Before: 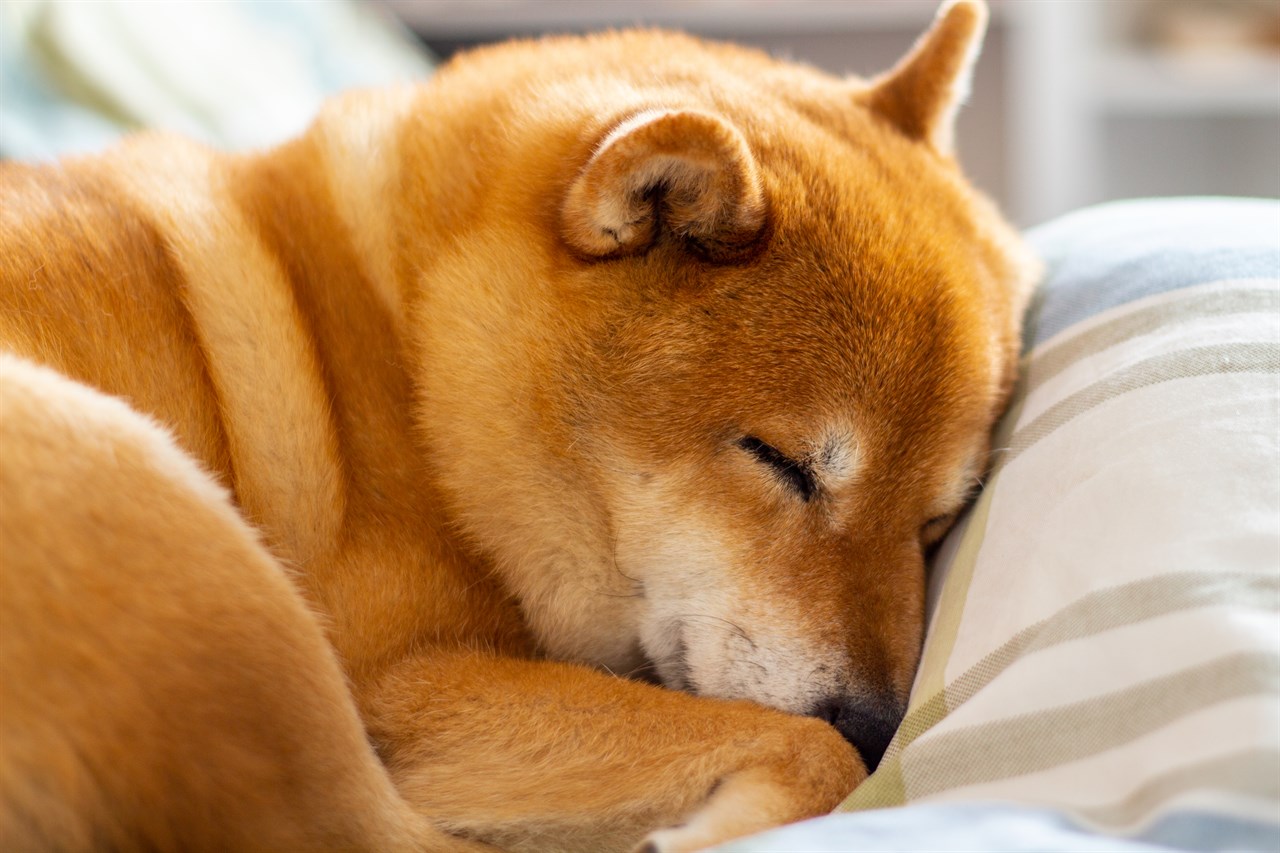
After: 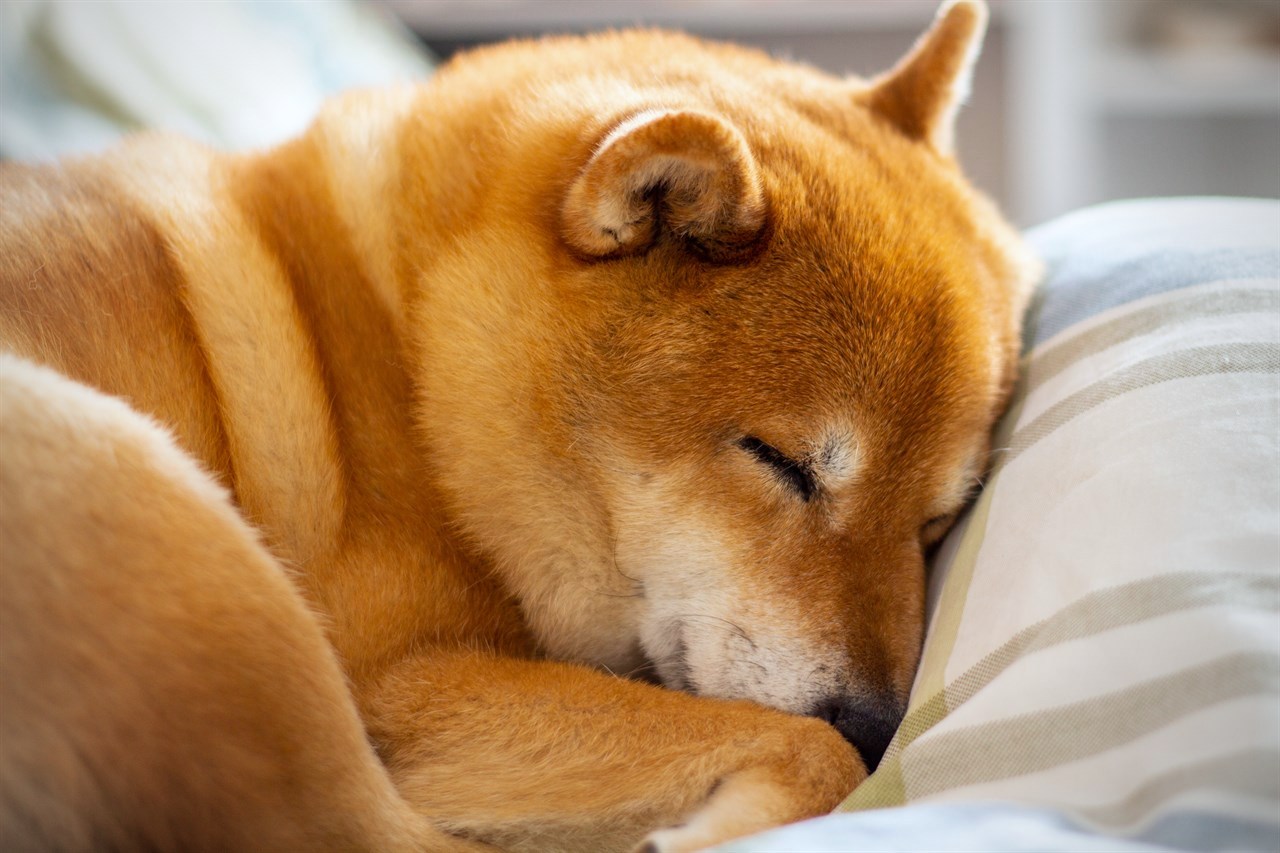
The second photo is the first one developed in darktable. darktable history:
vignetting: fall-off start 74.49%, fall-off radius 65.9%, brightness -0.628, saturation -0.68
white balance: red 0.982, blue 1.018
